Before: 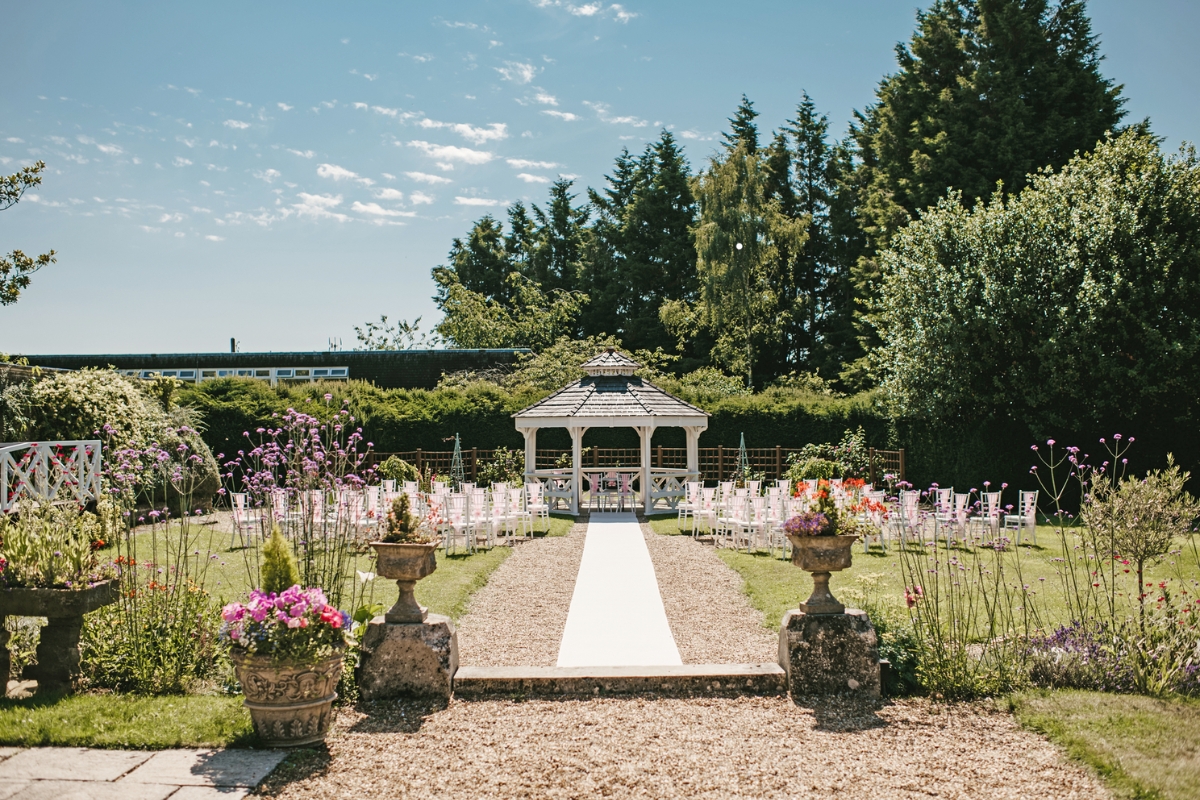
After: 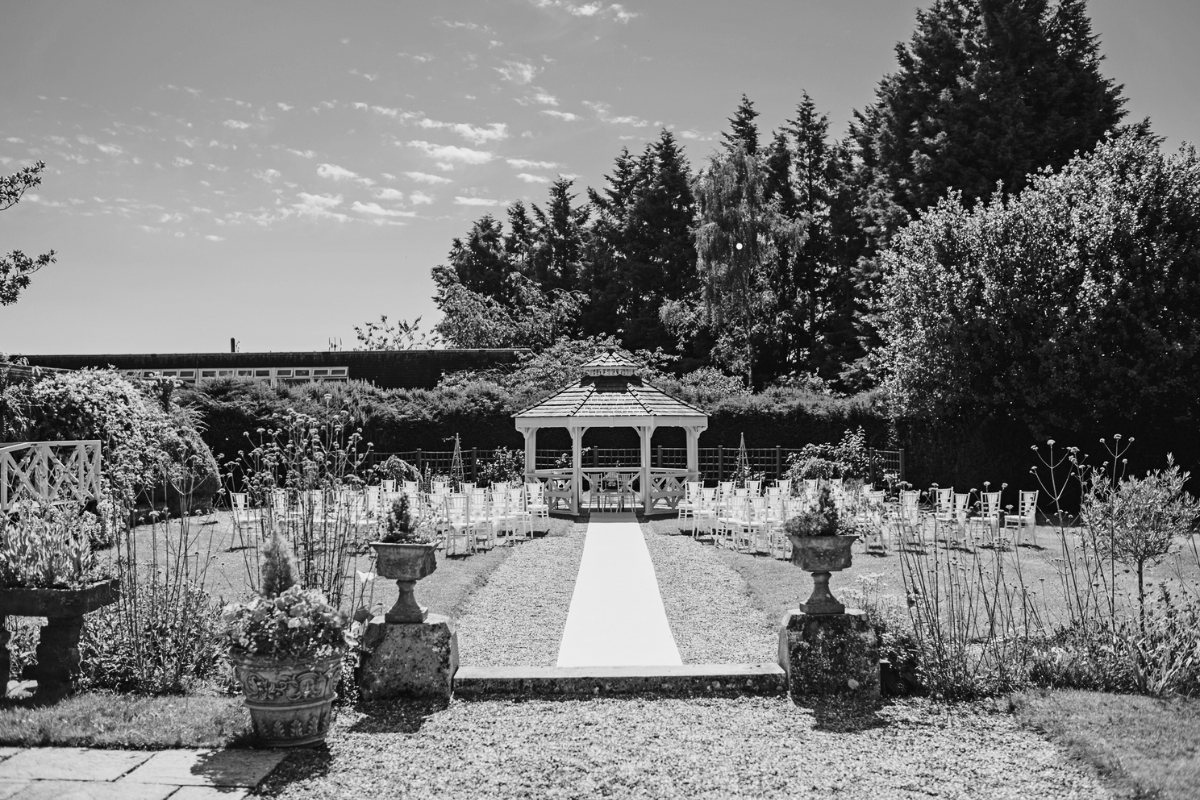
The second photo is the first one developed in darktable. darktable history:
monochrome: a 30.25, b 92.03
contrast brightness saturation: contrast 0.13, brightness -0.05, saturation 0.16
